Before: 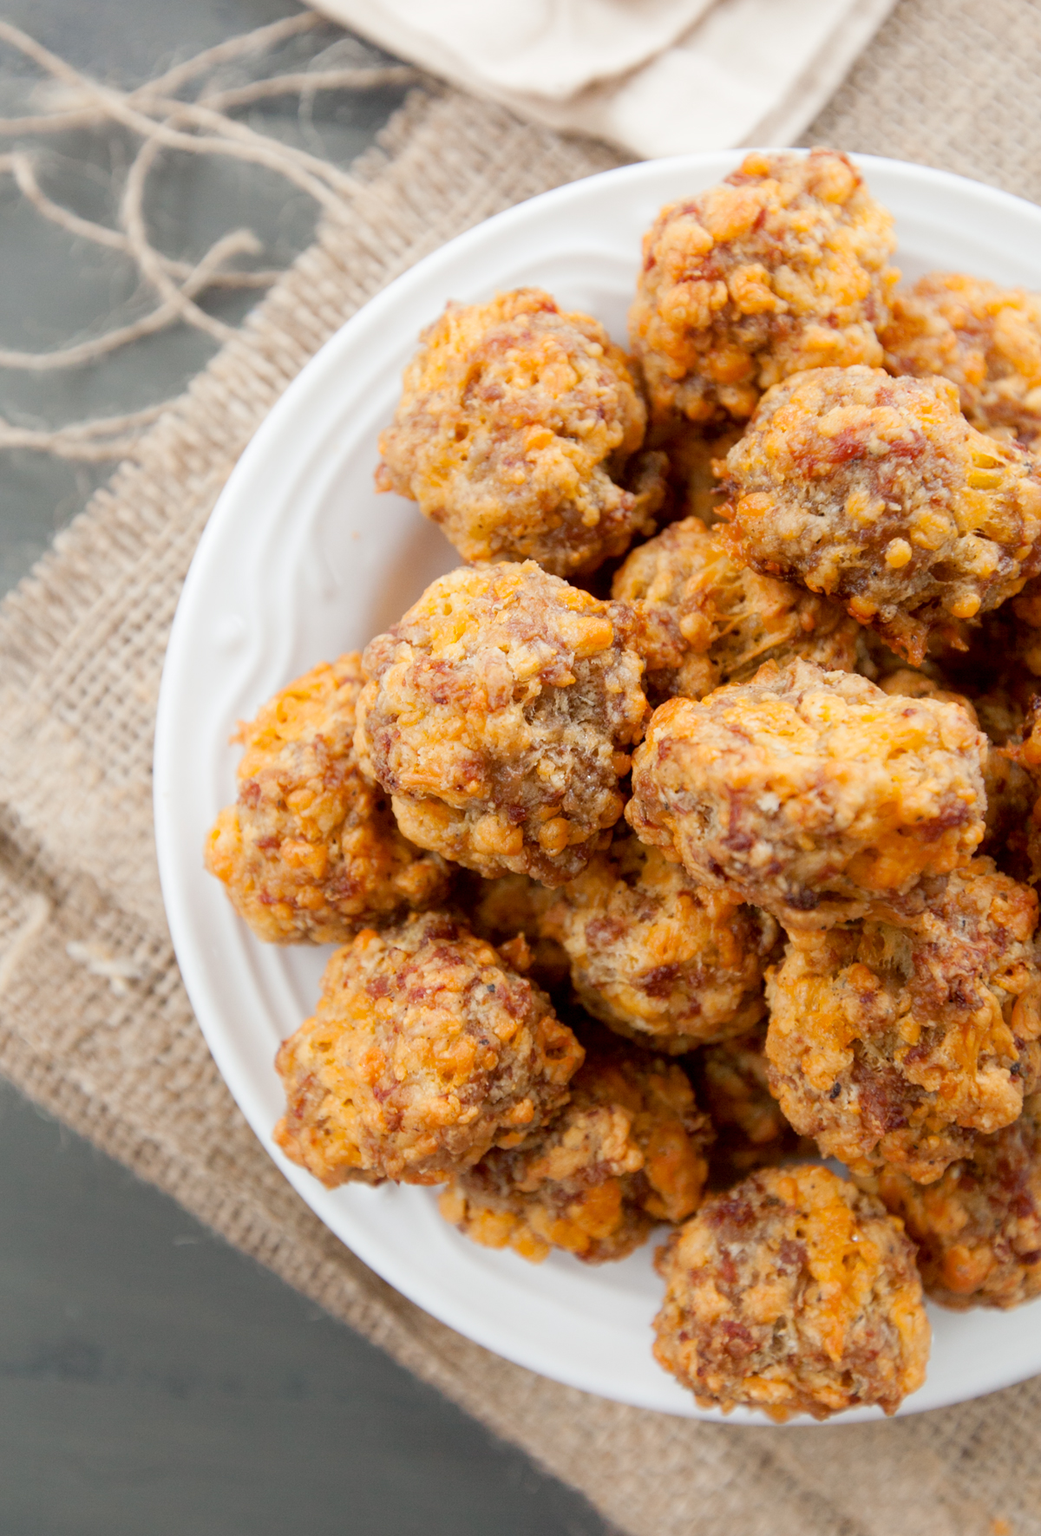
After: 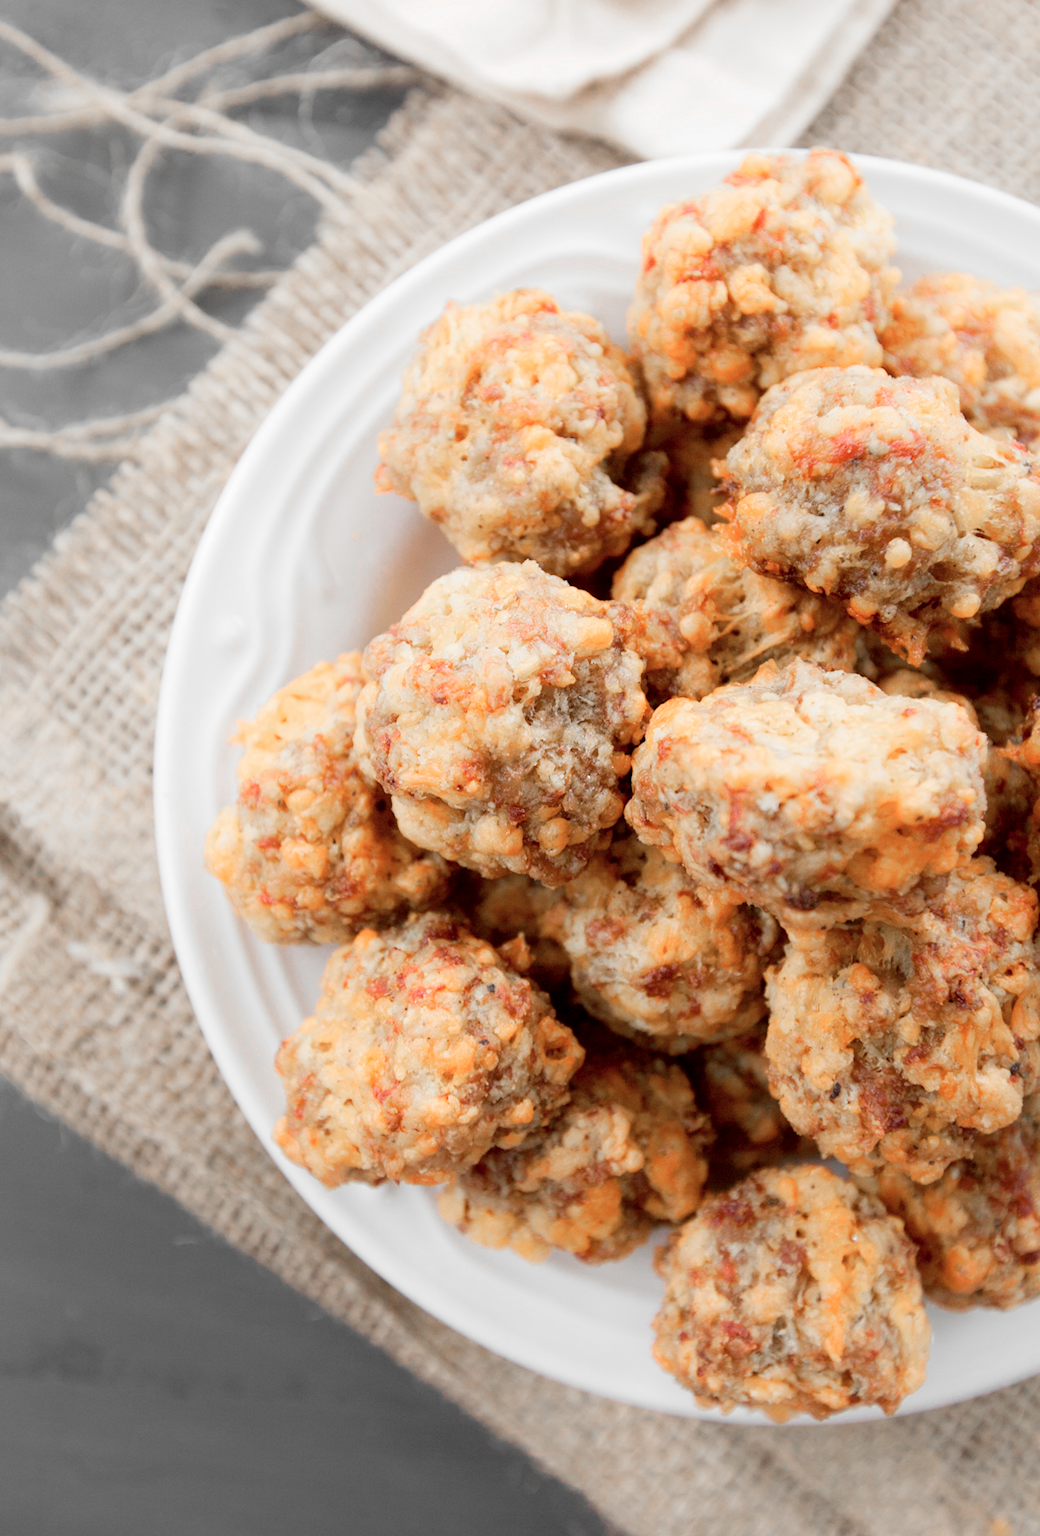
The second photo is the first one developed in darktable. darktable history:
color zones: curves: ch0 [(0, 0.65) (0.096, 0.644) (0.221, 0.539) (0.429, 0.5) (0.571, 0.5) (0.714, 0.5) (0.857, 0.5) (1, 0.65)]; ch1 [(0, 0.5) (0.143, 0.5) (0.257, -0.002) (0.429, 0.04) (0.571, -0.001) (0.714, -0.015) (0.857, 0.024) (1, 0.5)]
color balance: on, module defaults
